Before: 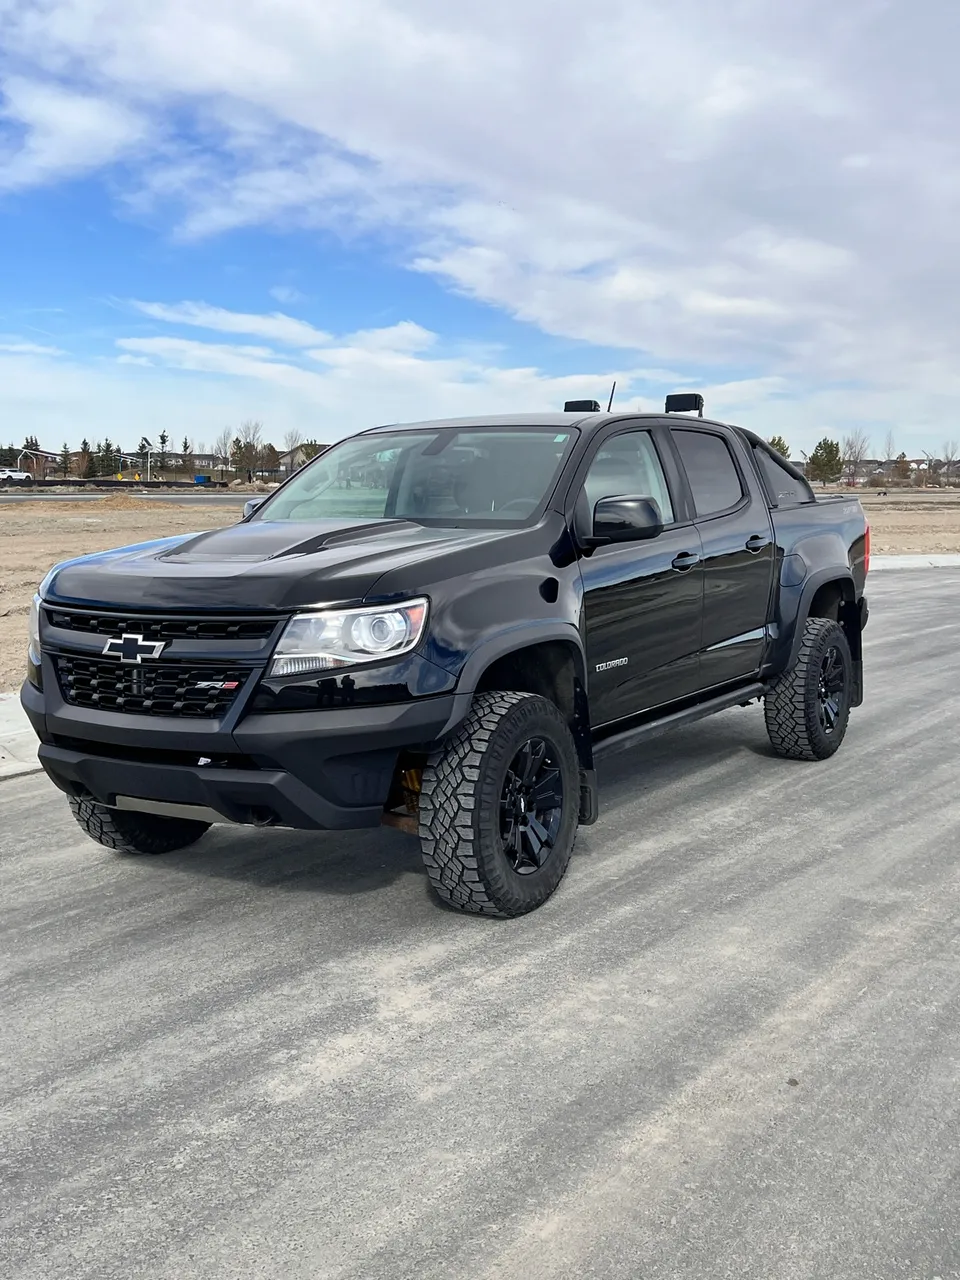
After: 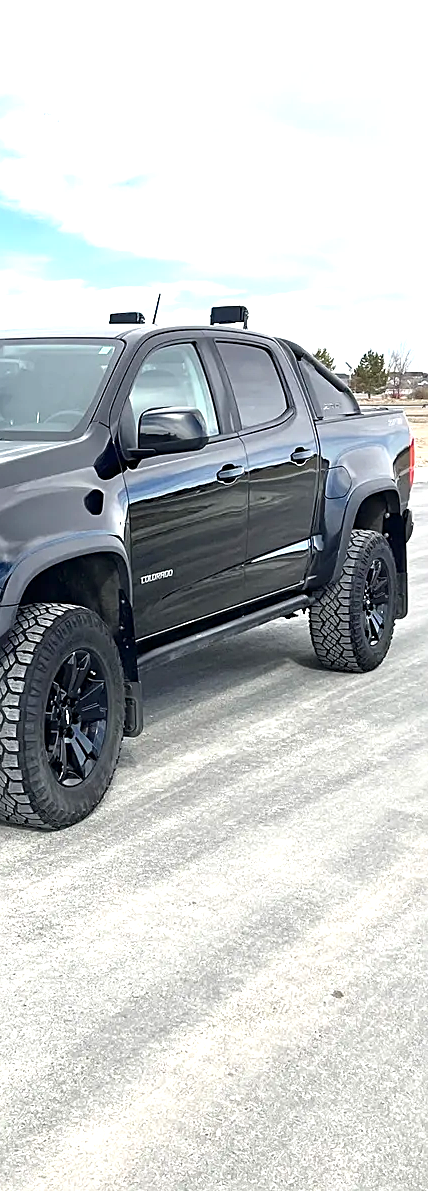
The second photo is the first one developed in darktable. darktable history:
crop: left 47.409%, top 6.879%, right 7.912%
exposure: exposure 1 EV, compensate highlight preservation false
sharpen: on, module defaults
